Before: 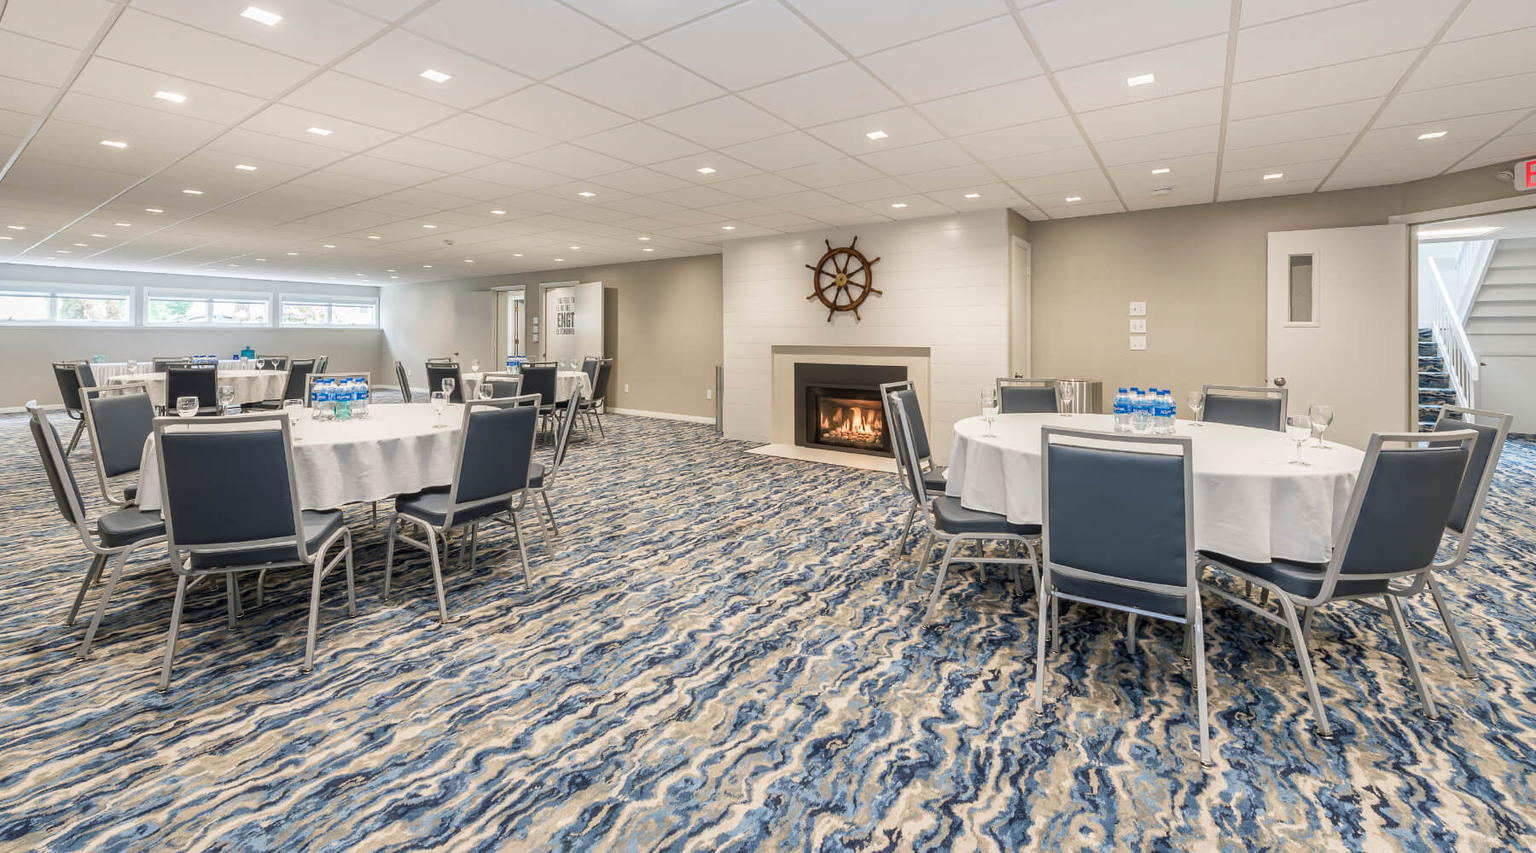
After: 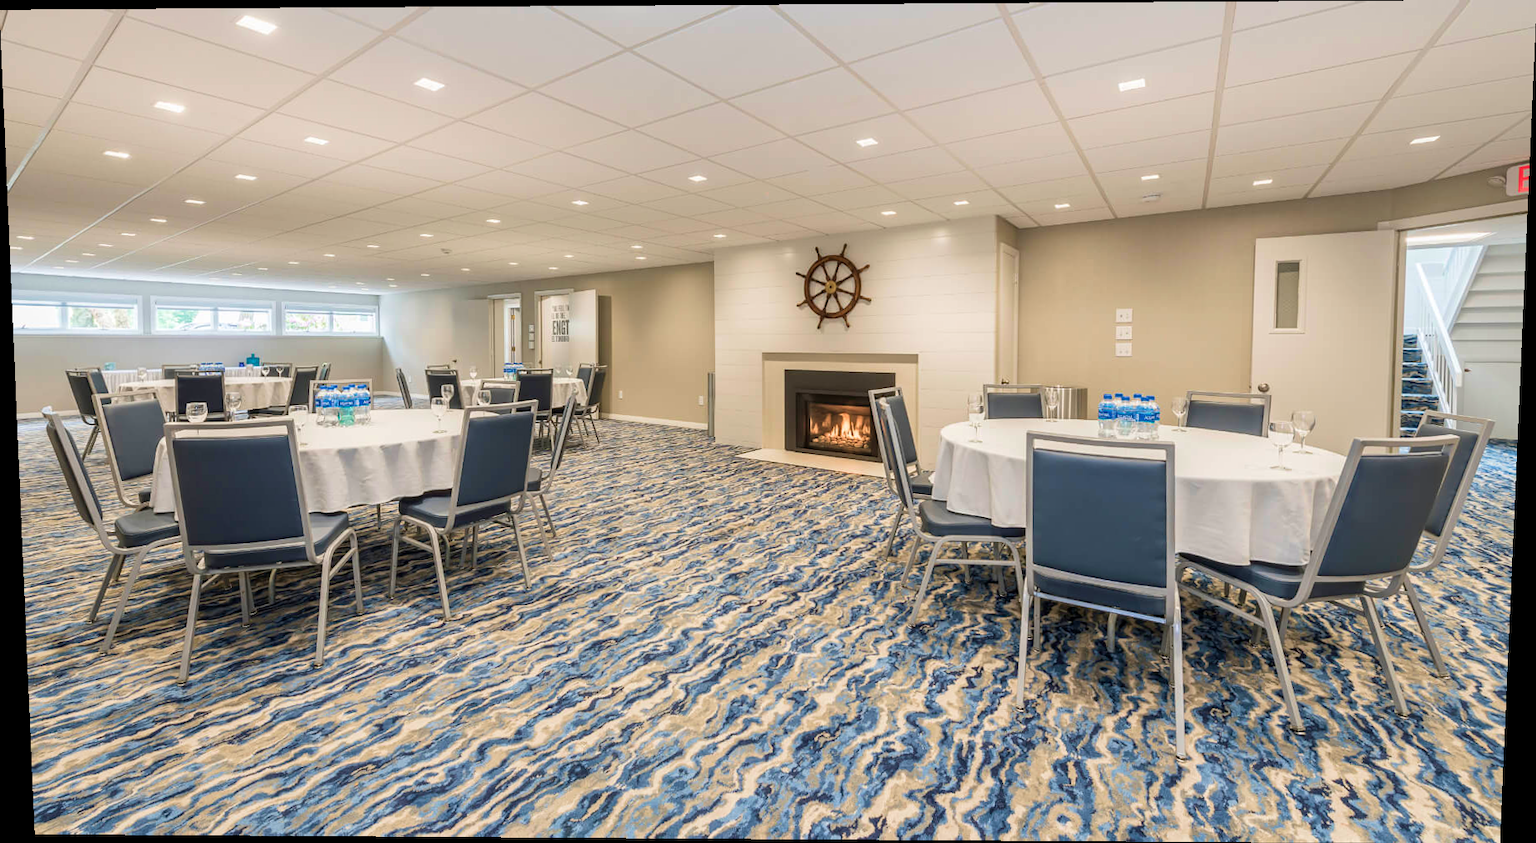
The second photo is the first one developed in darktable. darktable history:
rotate and perspective: lens shift (vertical) 0.048, lens shift (horizontal) -0.024, automatic cropping off
velvia: strength 45%
